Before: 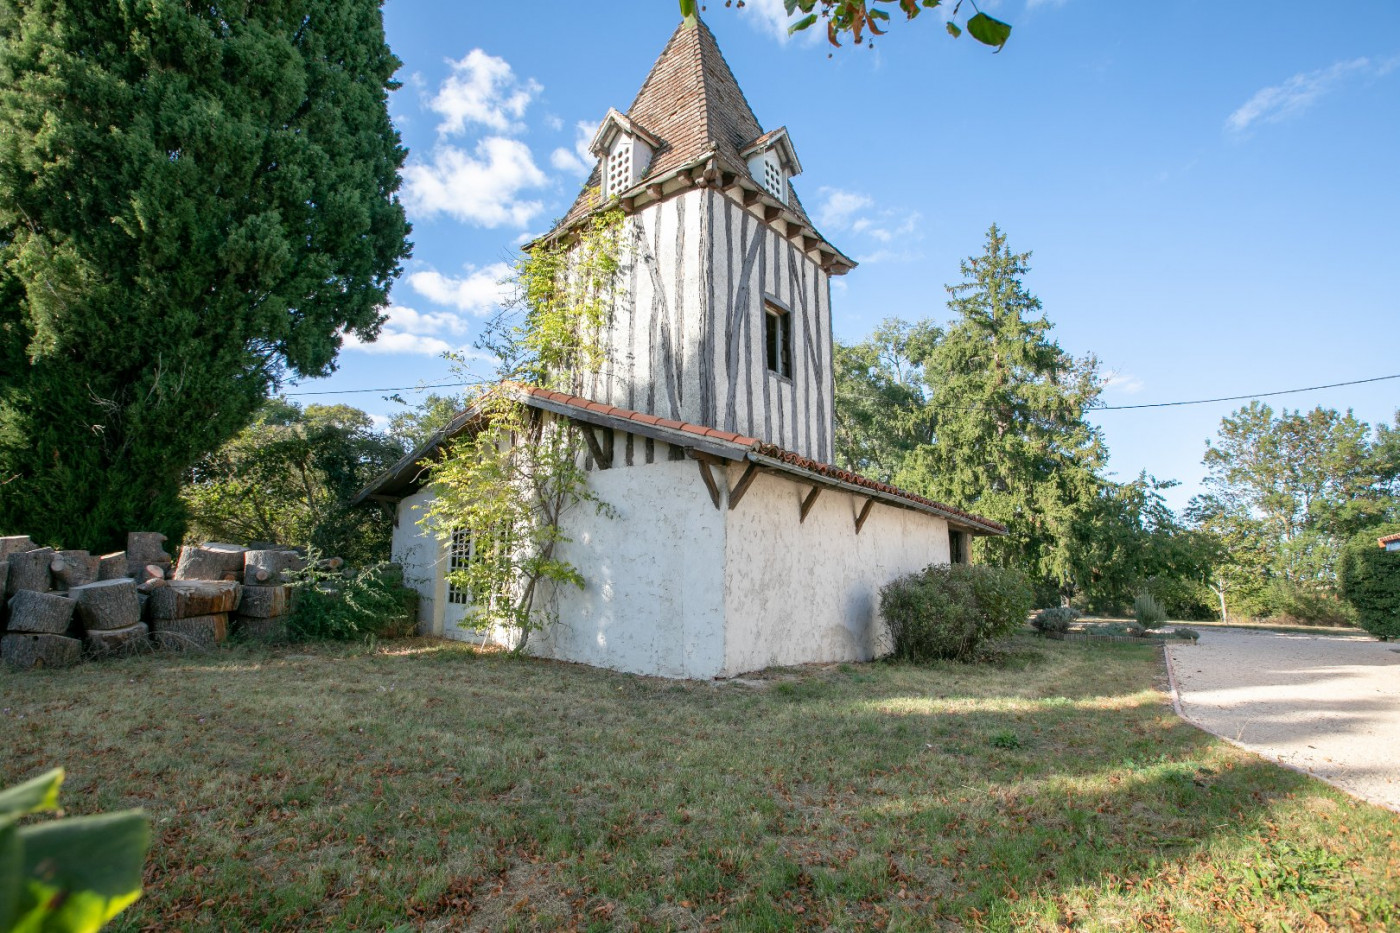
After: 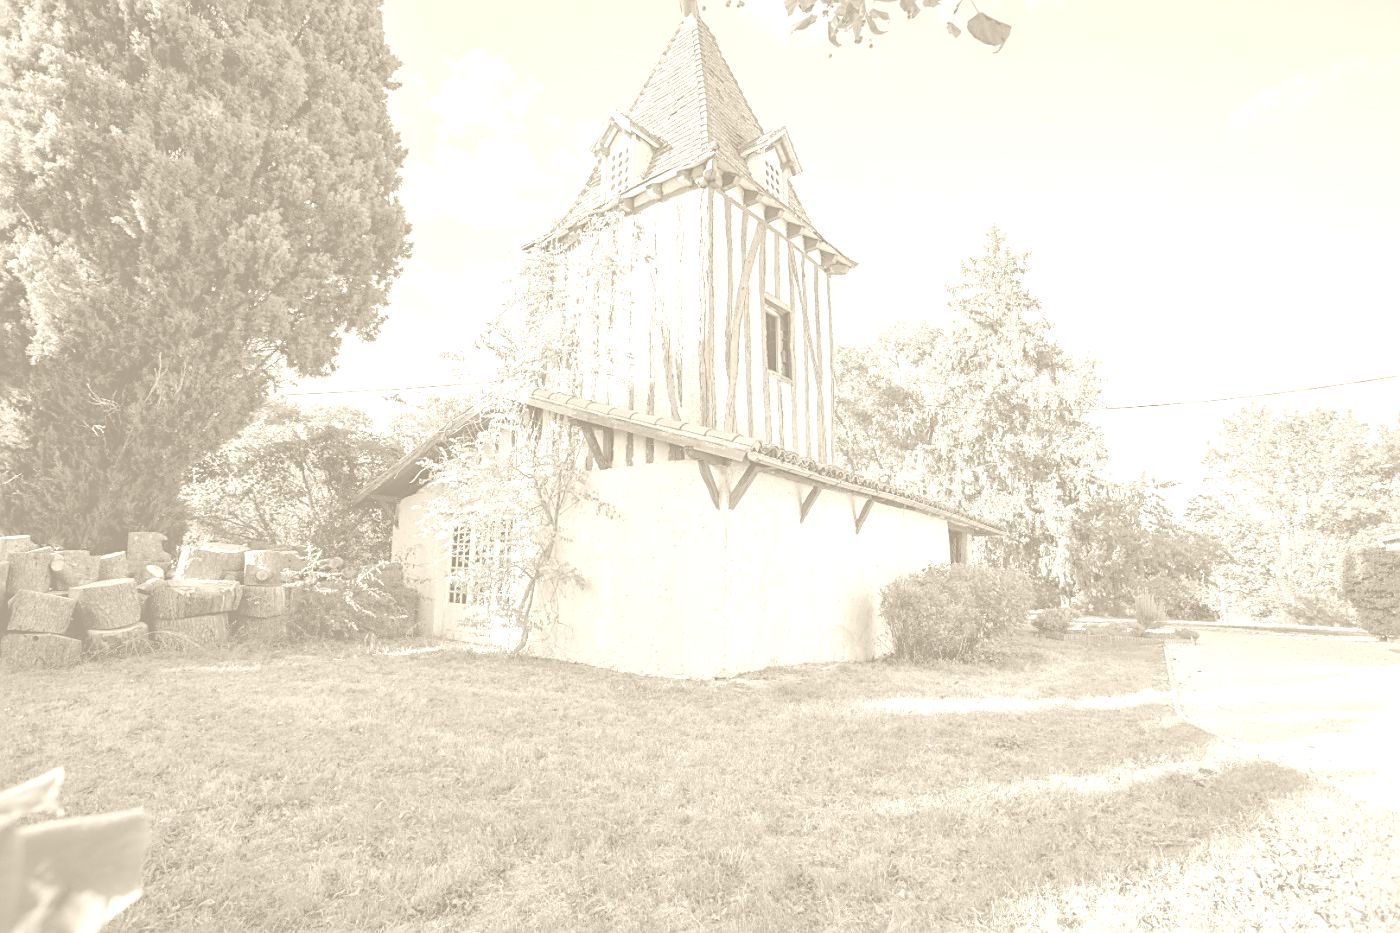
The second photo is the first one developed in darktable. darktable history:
contrast equalizer: y [[0.509, 0.517, 0.523, 0.523, 0.517, 0.509], [0.5 ×6], [0.5 ×6], [0 ×6], [0 ×6]]
colorize: hue 36°, saturation 71%, lightness 80.79%
sharpen: on, module defaults
